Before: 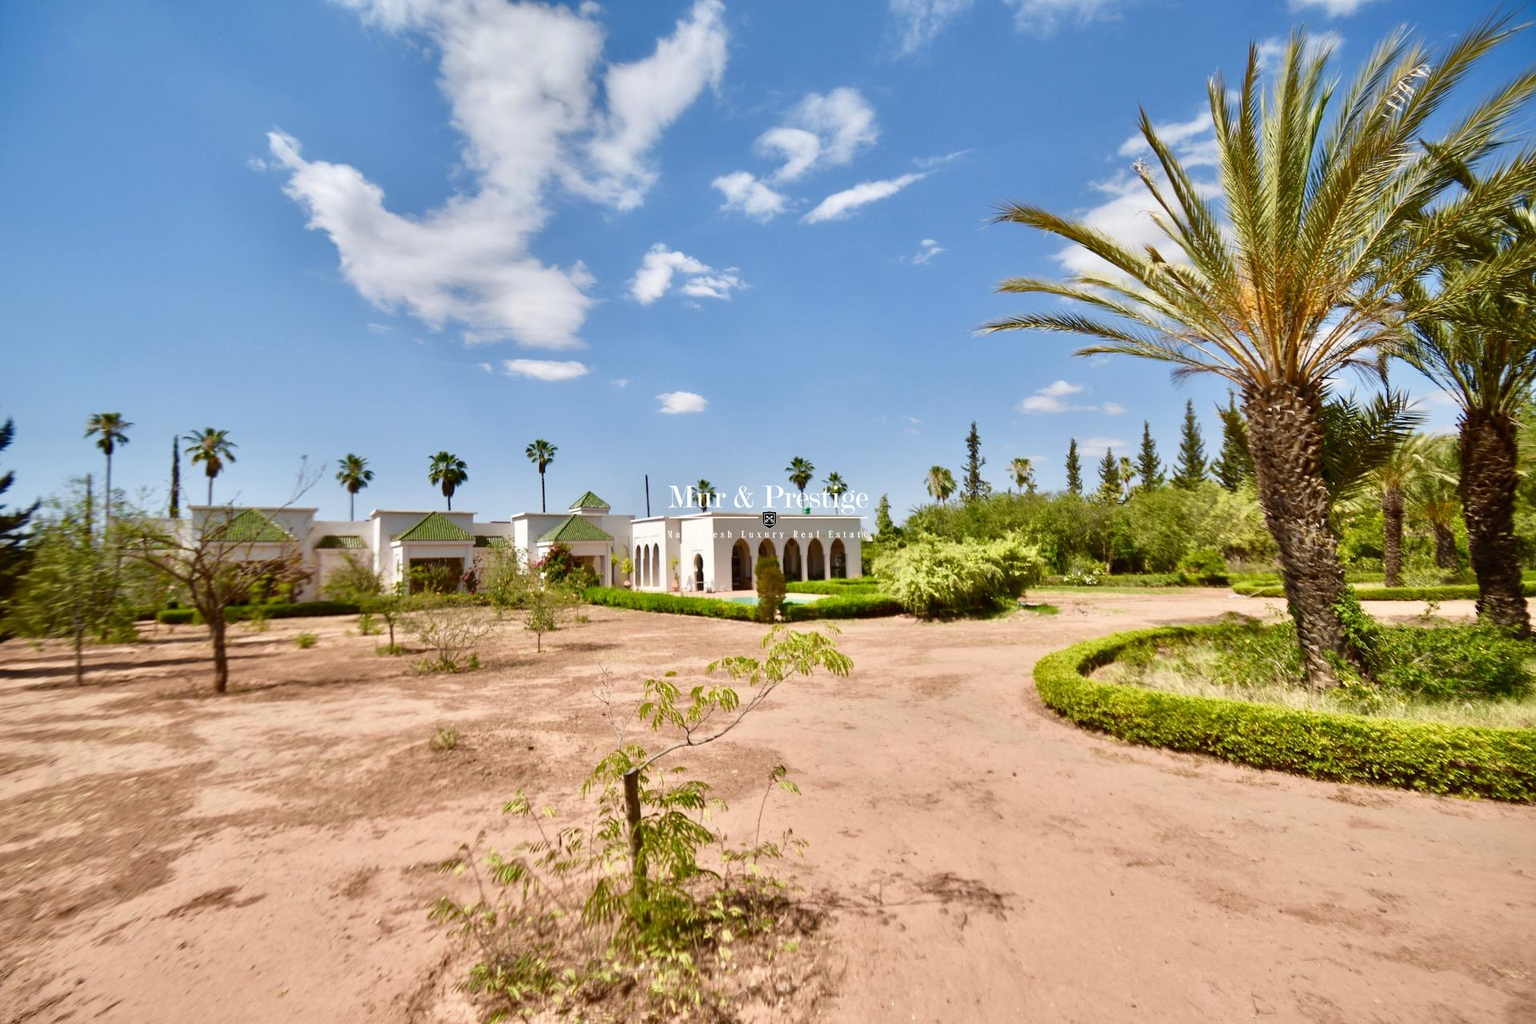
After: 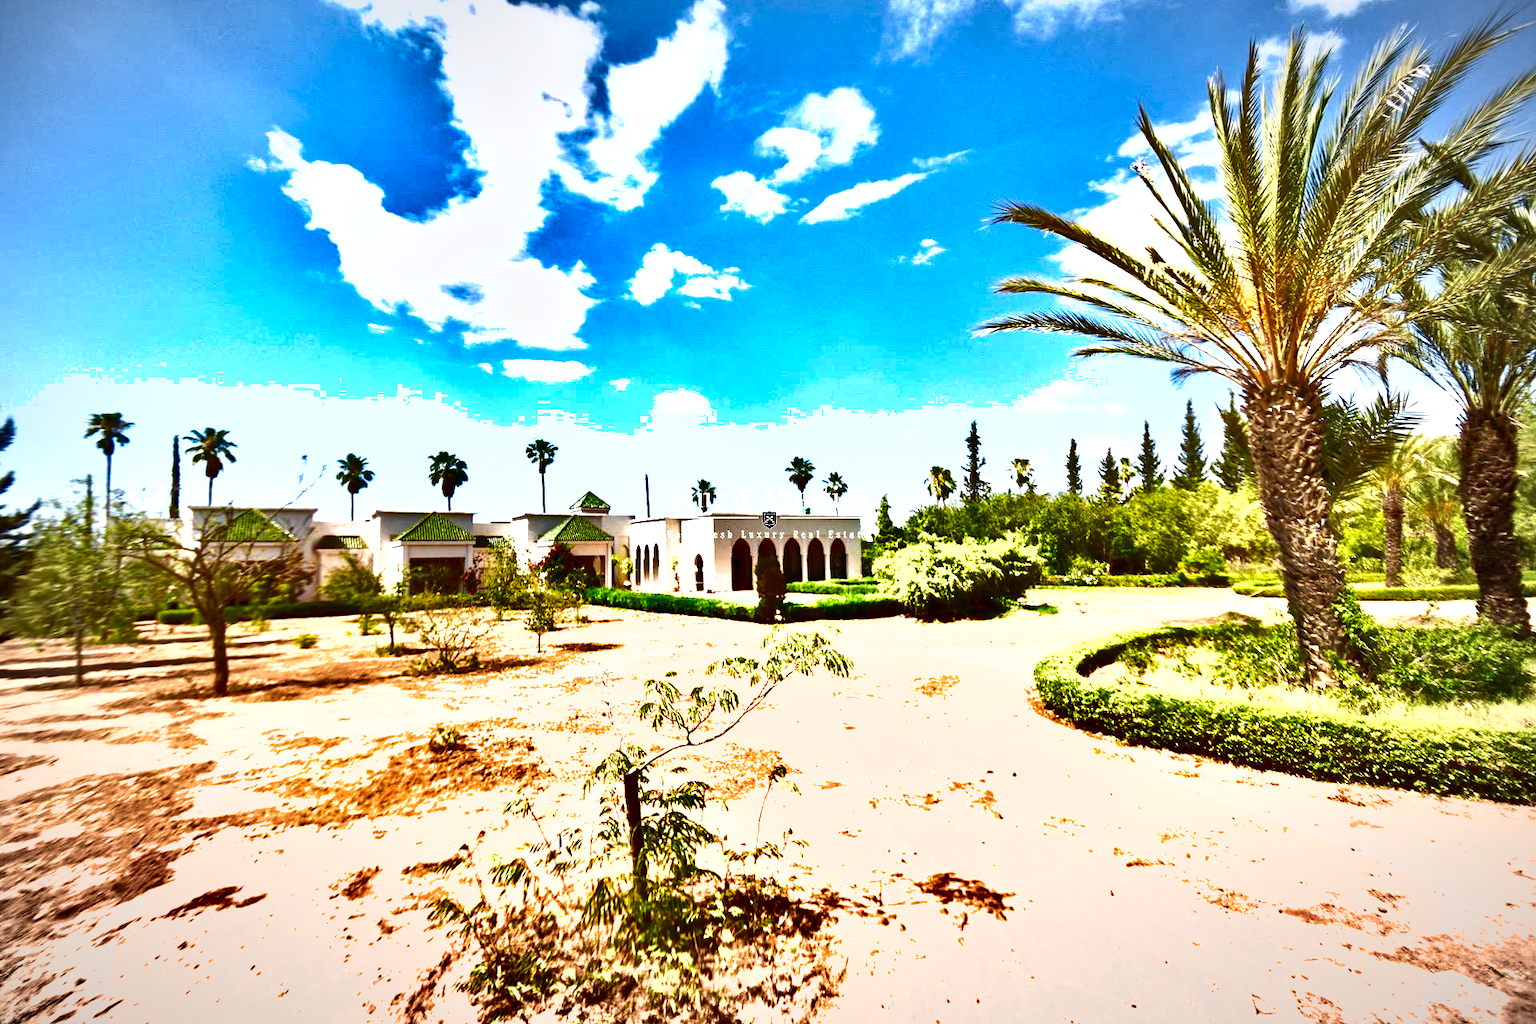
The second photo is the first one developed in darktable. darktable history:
exposure: black level correction 0.001, exposure 1.398 EV, compensate exposure bias true, compensate highlight preservation false
vignetting: fall-off radius 70%, automatic ratio true
shadows and highlights: shadows 30.63, highlights -63.22, shadows color adjustment 98%, highlights color adjustment 58.61%, soften with gaussian
haze removal: compatibility mode true, adaptive false
white balance: emerald 1
